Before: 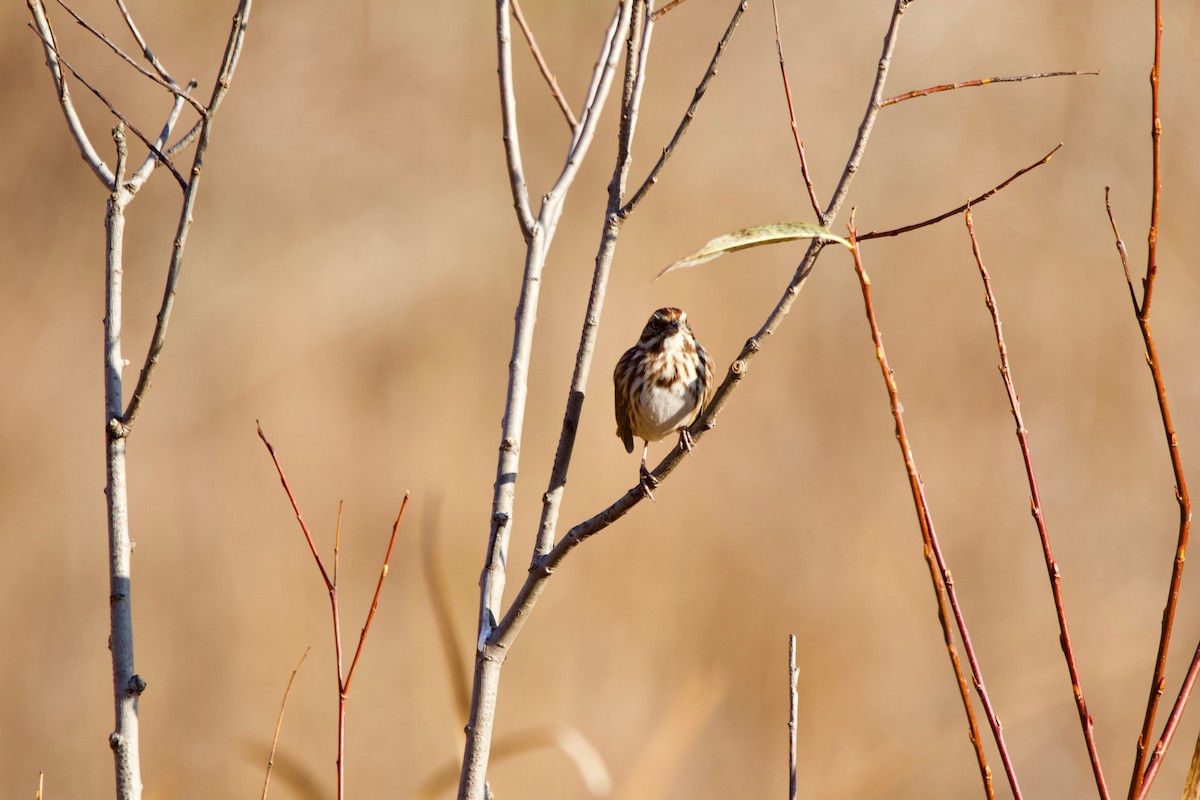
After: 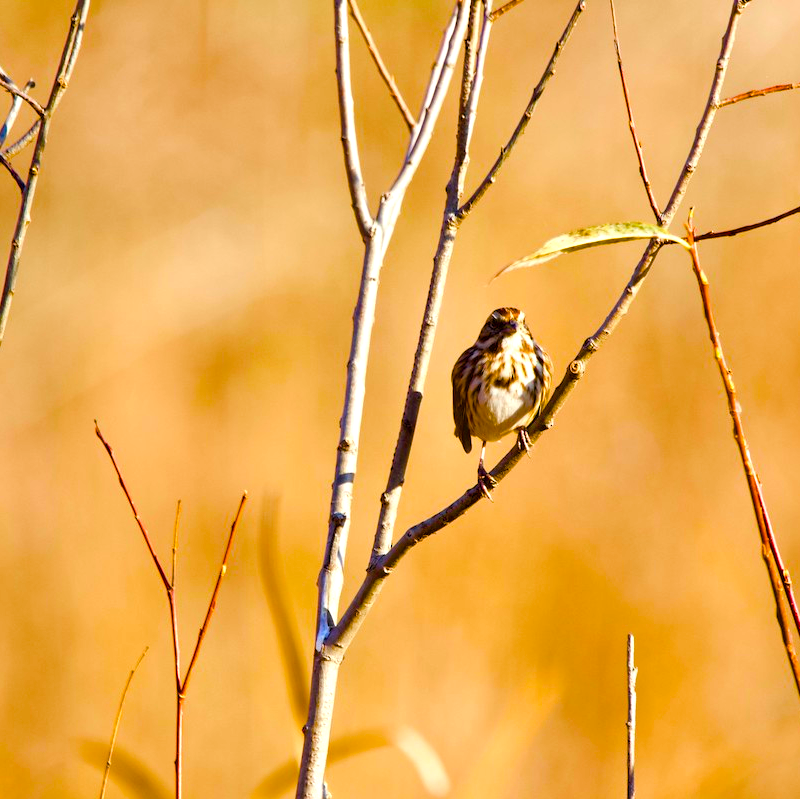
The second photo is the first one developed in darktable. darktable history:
crop and rotate: left 13.537%, right 19.796%
color balance rgb: linear chroma grading › shadows 10%, linear chroma grading › highlights 10%, linear chroma grading › global chroma 15%, linear chroma grading › mid-tones 15%, perceptual saturation grading › global saturation 40%, perceptual saturation grading › highlights -25%, perceptual saturation grading › mid-tones 35%, perceptual saturation grading › shadows 35%, perceptual brilliance grading › global brilliance 11.29%, global vibrance 11.29%
